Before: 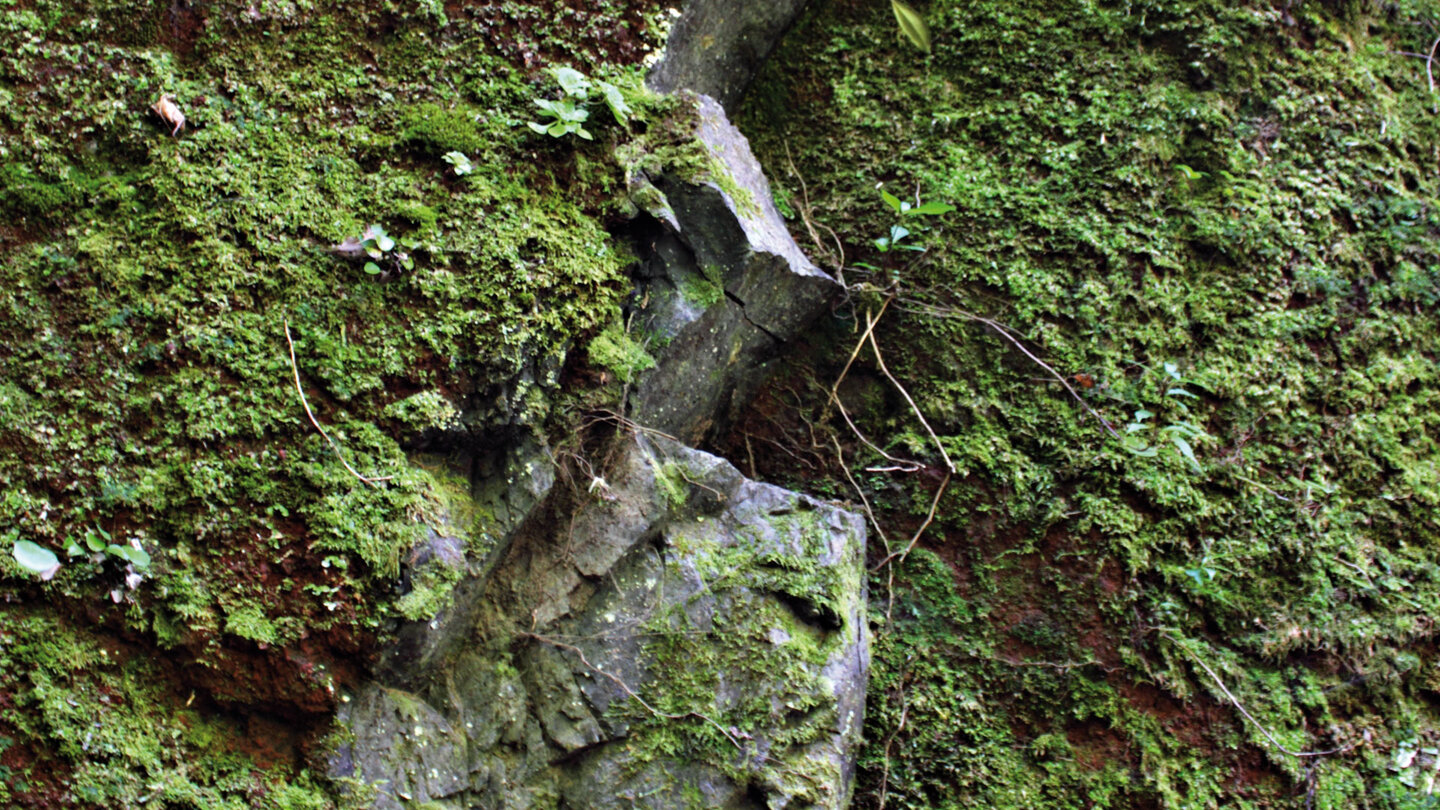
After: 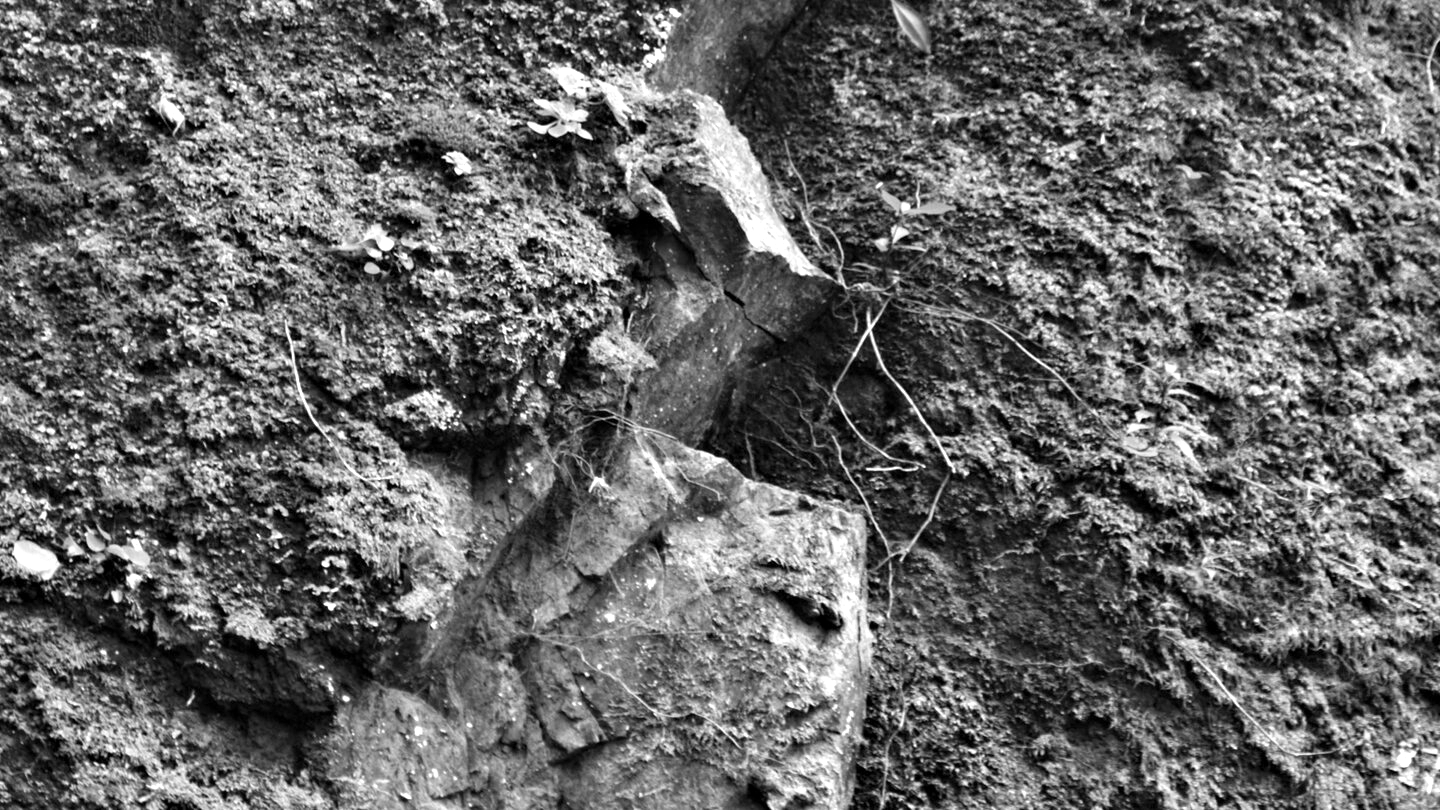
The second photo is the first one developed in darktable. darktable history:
exposure: black level correction 0.001, exposure 0.5 EV, compensate exposure bias true, compensate highlight preservation false
monochrome: on, module defaults
shadows and highlights: shadows 5, soften with gaussian
